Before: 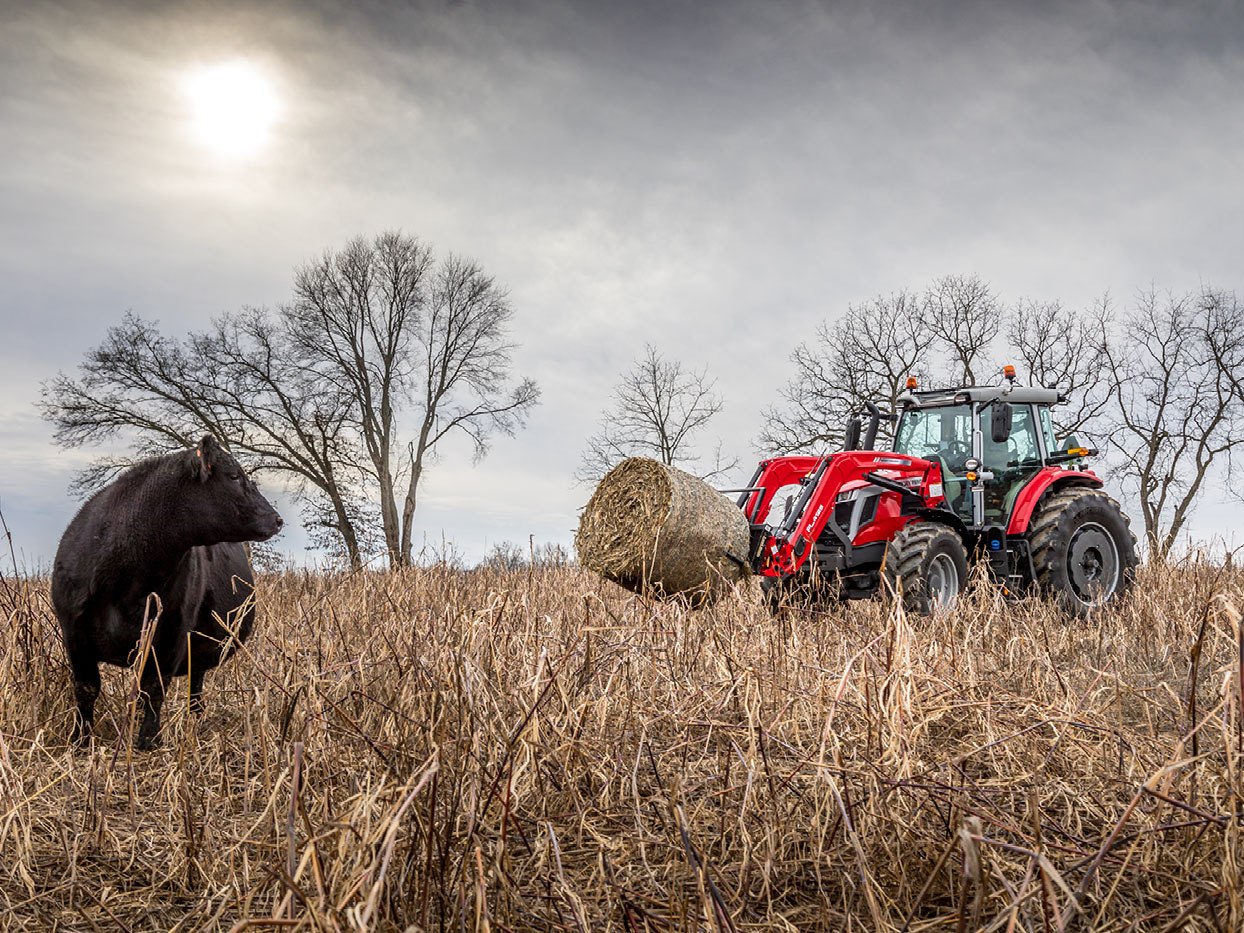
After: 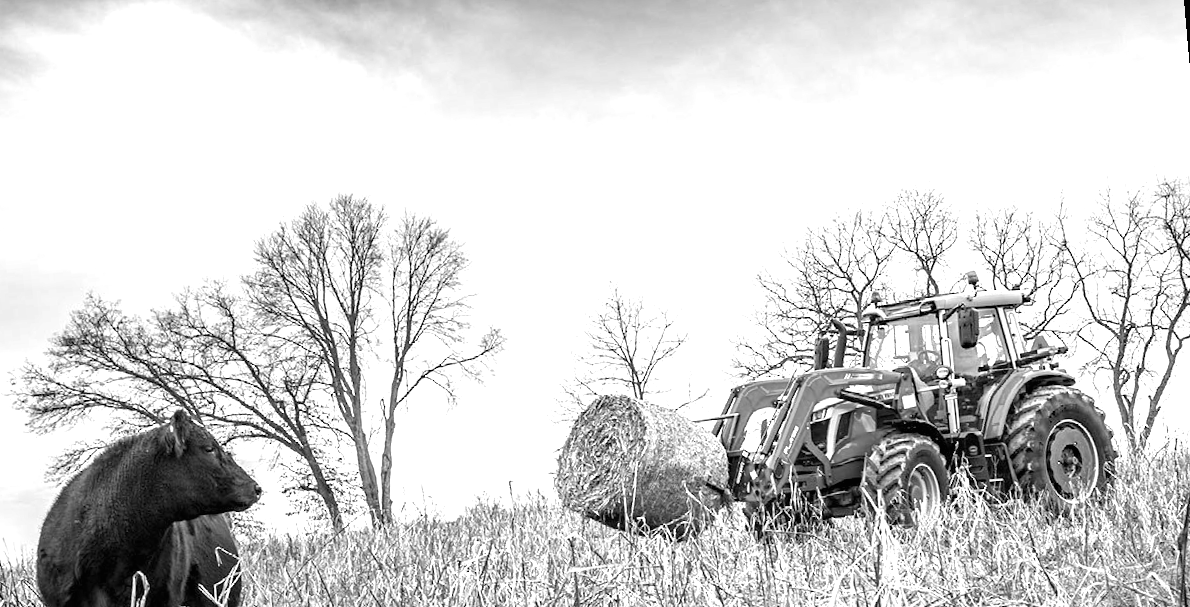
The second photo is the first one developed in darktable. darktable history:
rotate and perspective: rotation -5°, crop left 0.05, crop right 0.952, crop top 0.11, crop bottom 0.89
crop: bottom 24.988%
exposure: black level correction 0, exposure 1.198 EV, compensate exposure bias true, compensate highlight preservation false
monochrome: on, module defaults
white balance: red 0.926, green 1.003, blue 1.133
haze removal: compatibility mode true, adaptive false
